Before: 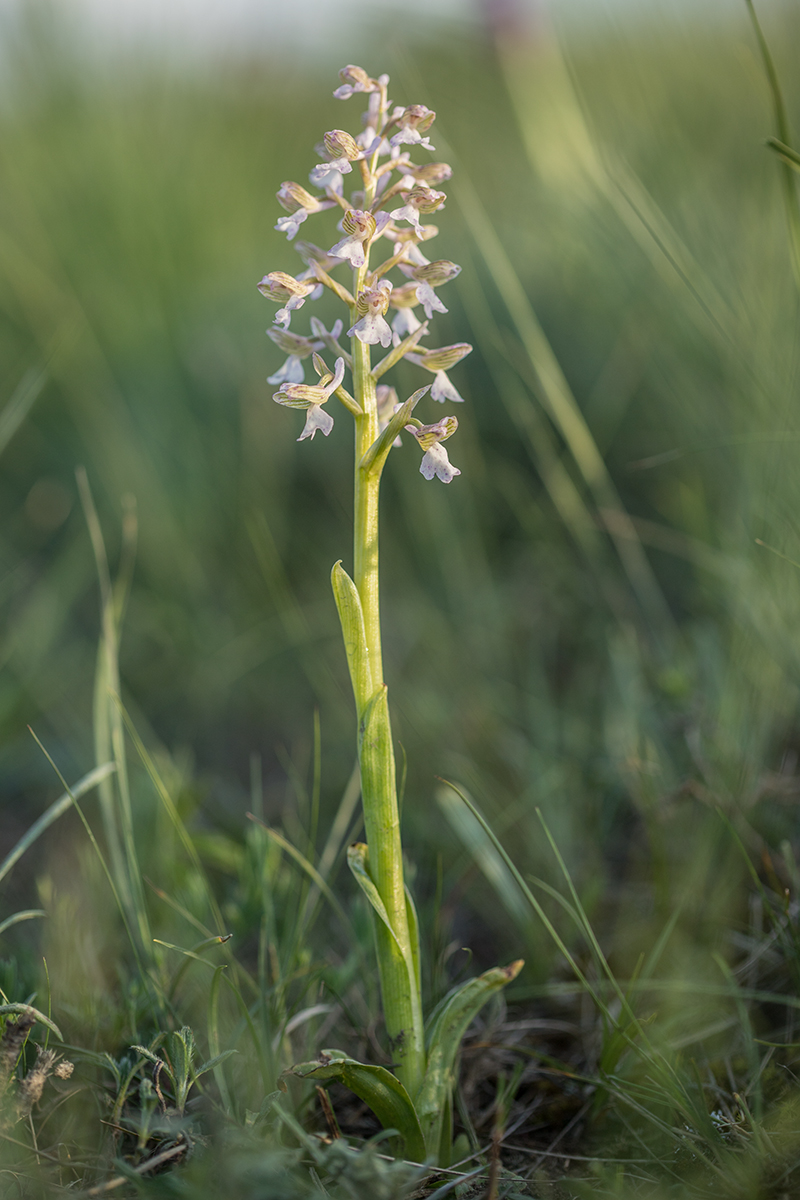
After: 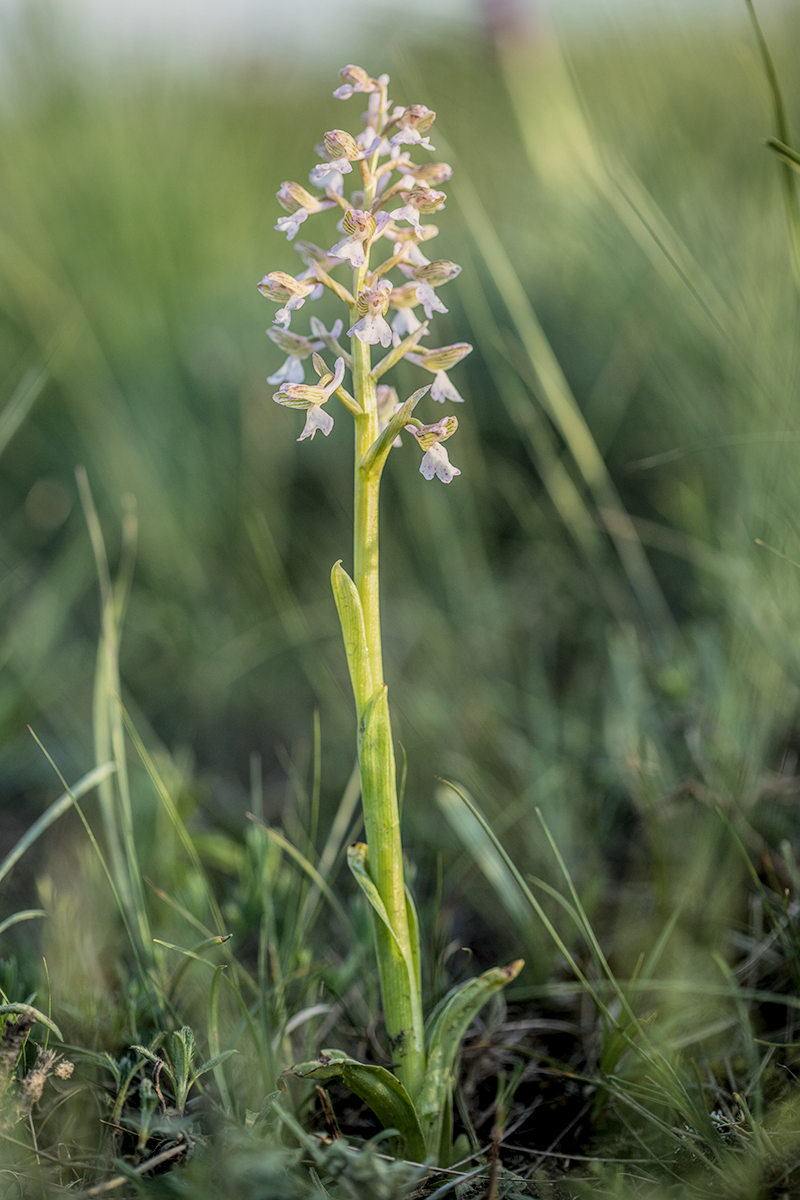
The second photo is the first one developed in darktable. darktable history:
local contrast: highlights 4%, shadows 5%, detail 134%
filmic rgb: black relative exposure -7.65 EV, white relative exposure 4.56 EV, hardness 3.61, contrast 1.052, color science v6 (2022)
exposure: compensate exposure bias true, compensate highlight preservation false
